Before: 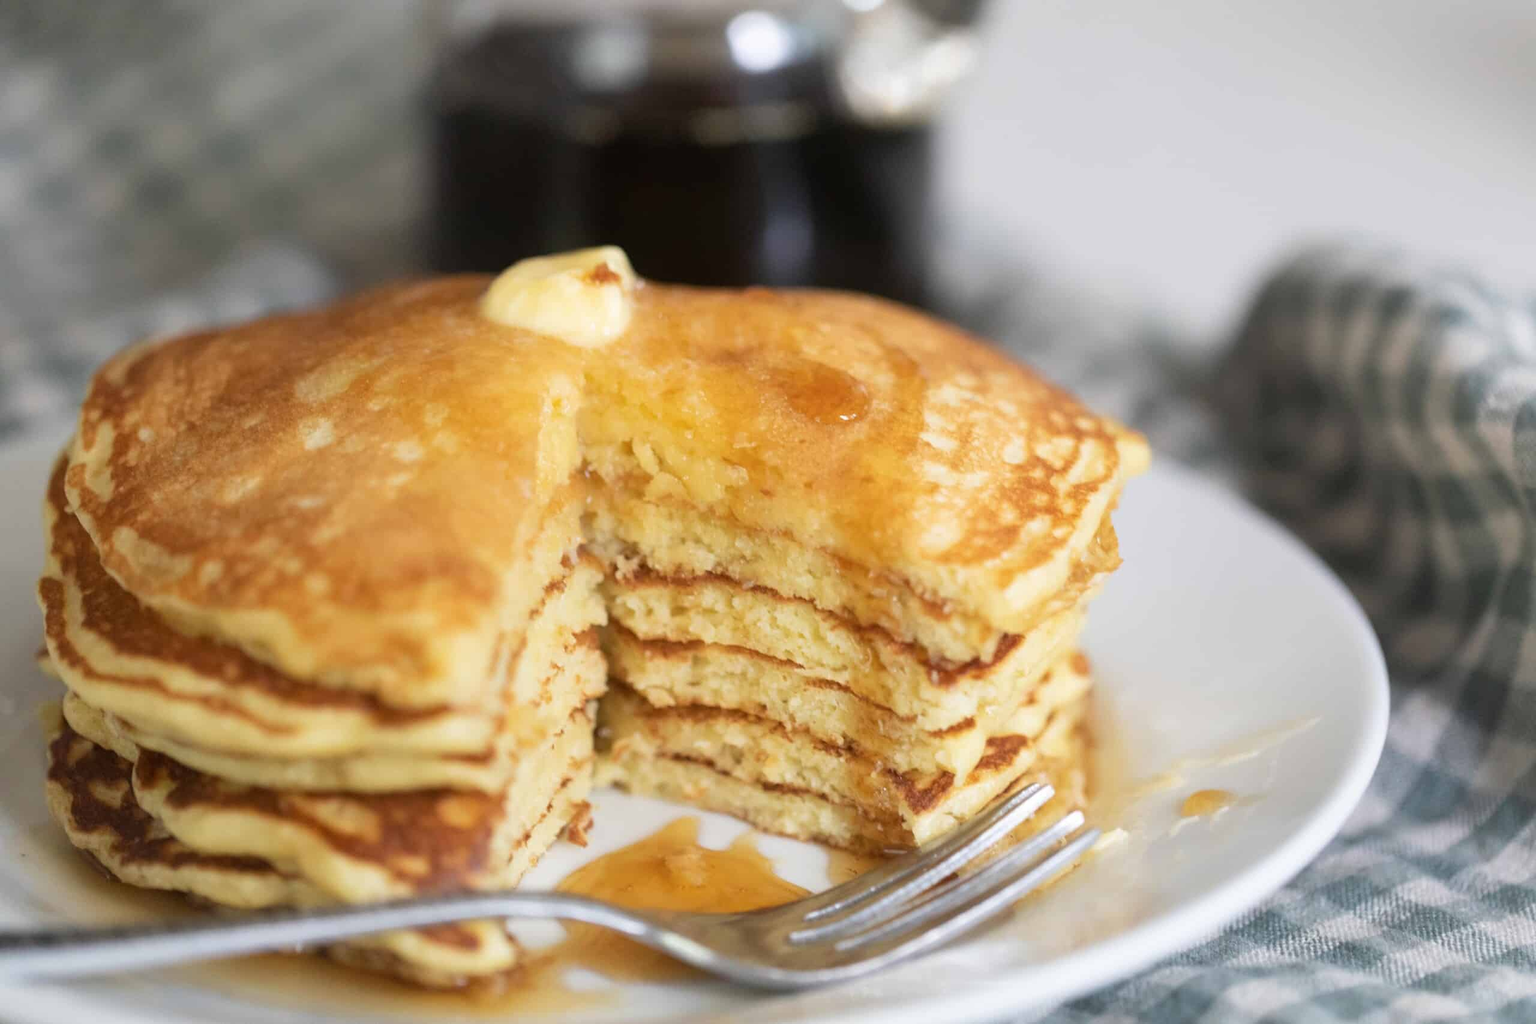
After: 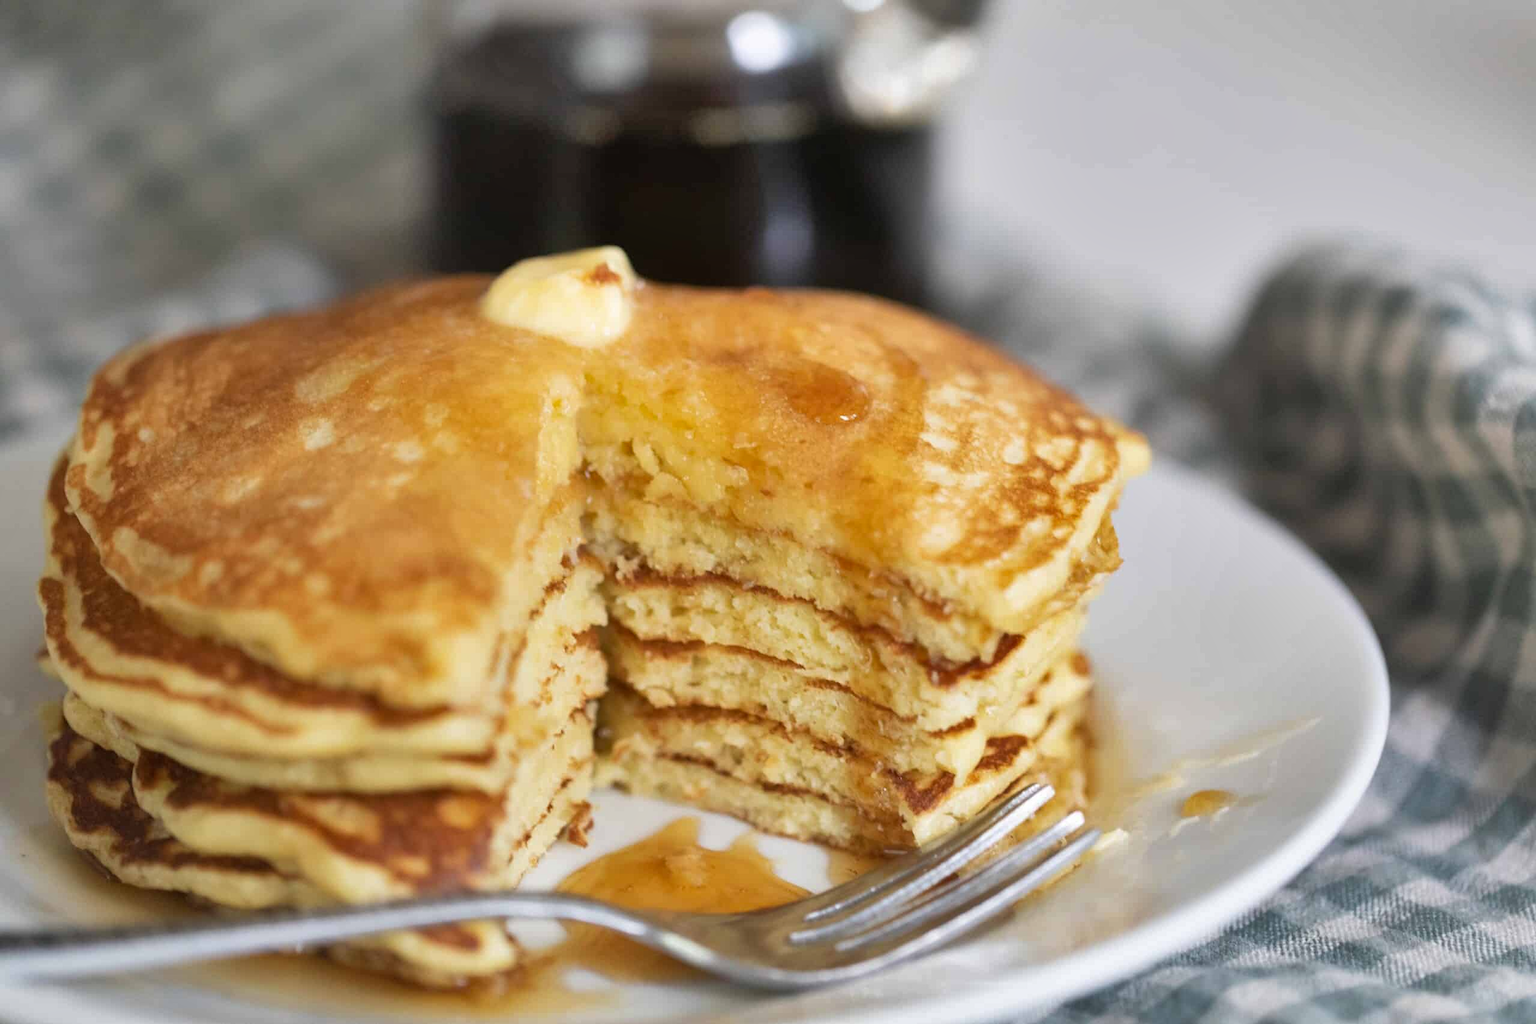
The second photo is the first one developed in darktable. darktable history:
exposure: compensate highlight preservation false
shadows and highlights: shadows 52.4, soften with gaussian
